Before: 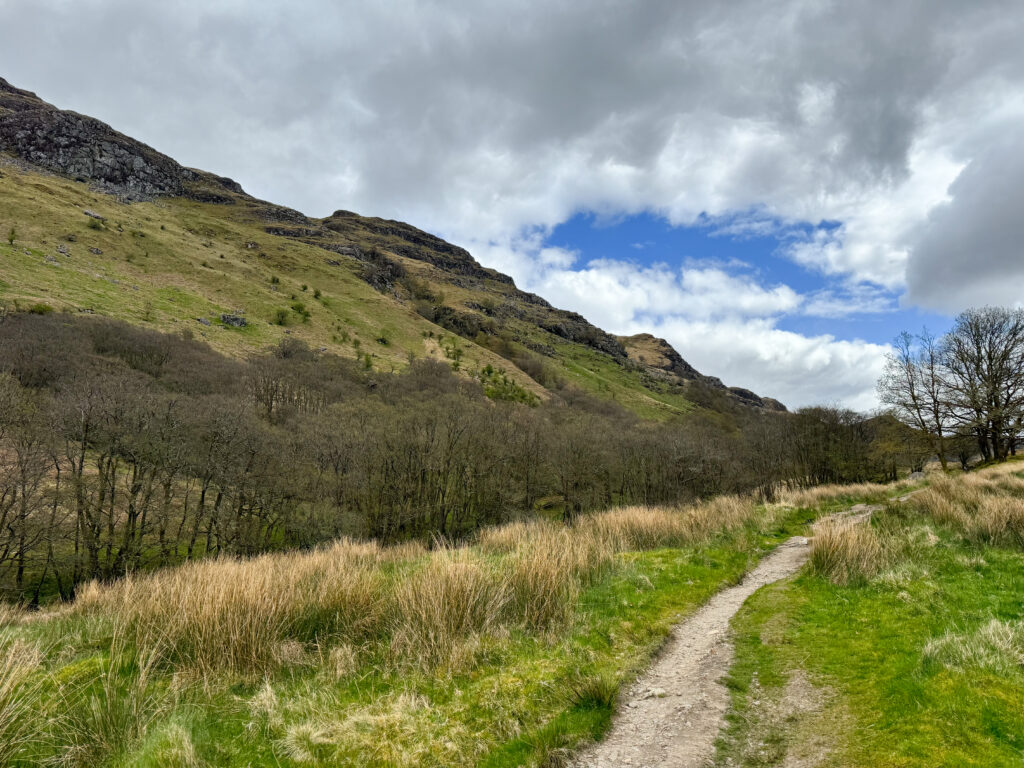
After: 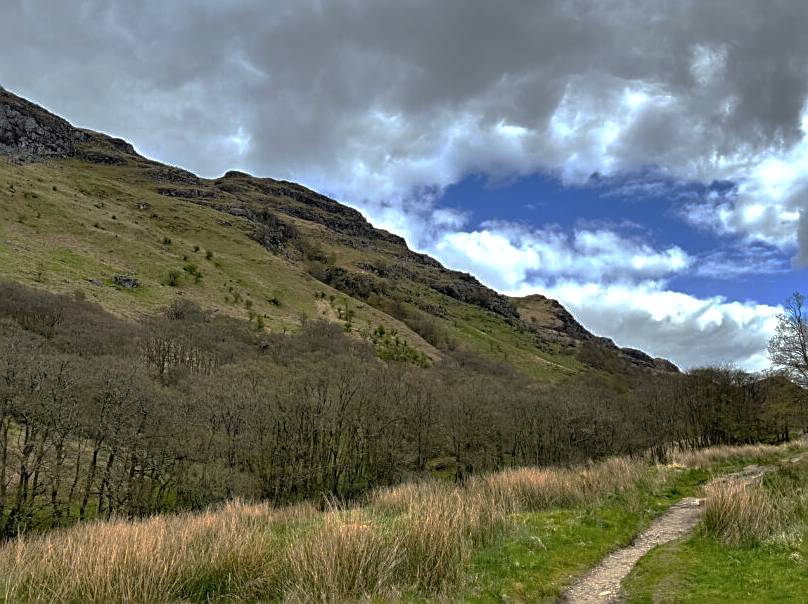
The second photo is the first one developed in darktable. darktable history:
sharpen: on, module defaults
shadows and highlights: soften with gaussian
crop and rotate: left 10.619%, top 5.098%, right 10.431%, bottom 16.244%
exposure: exposure 0.237 EV, compensate highlight preservation false
base curve: curves: ch0 [(0, 0) (0.841, 0.609) (1, 1)], preserve colors none
